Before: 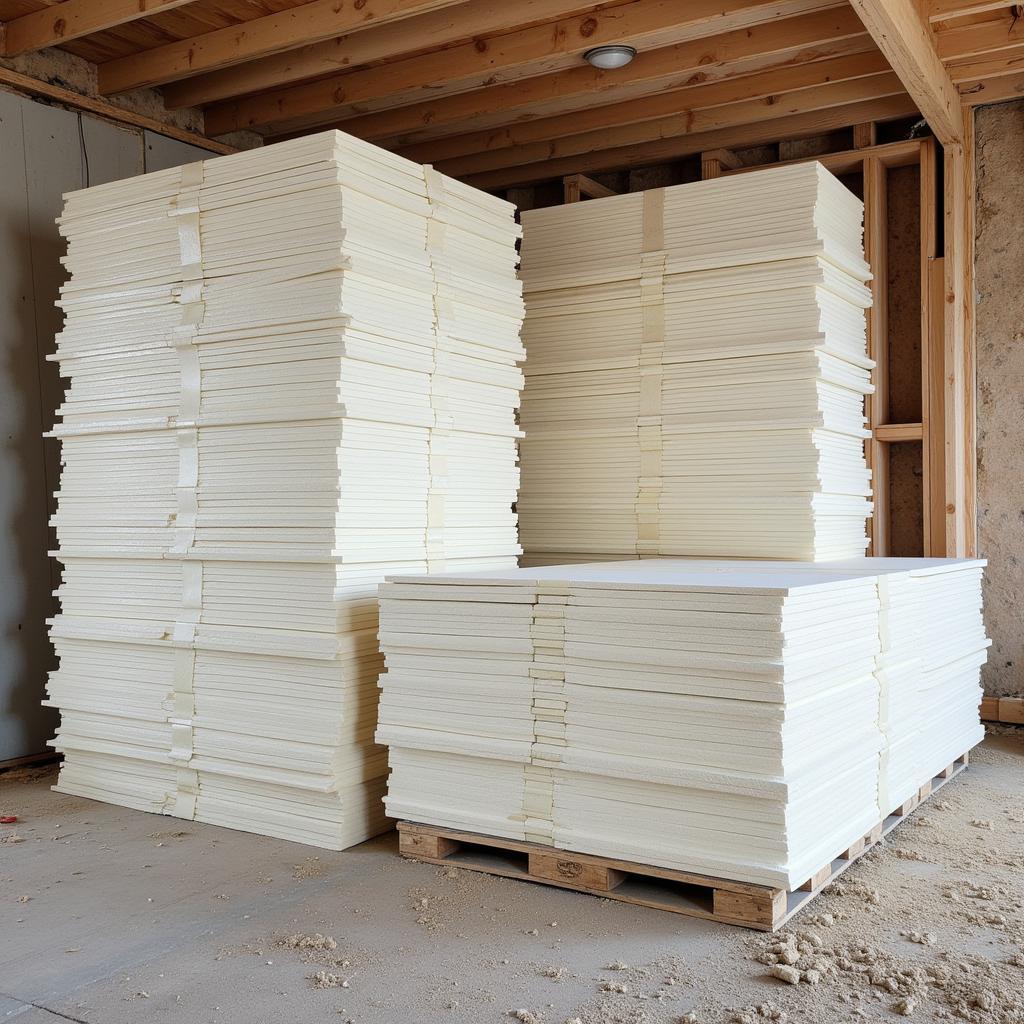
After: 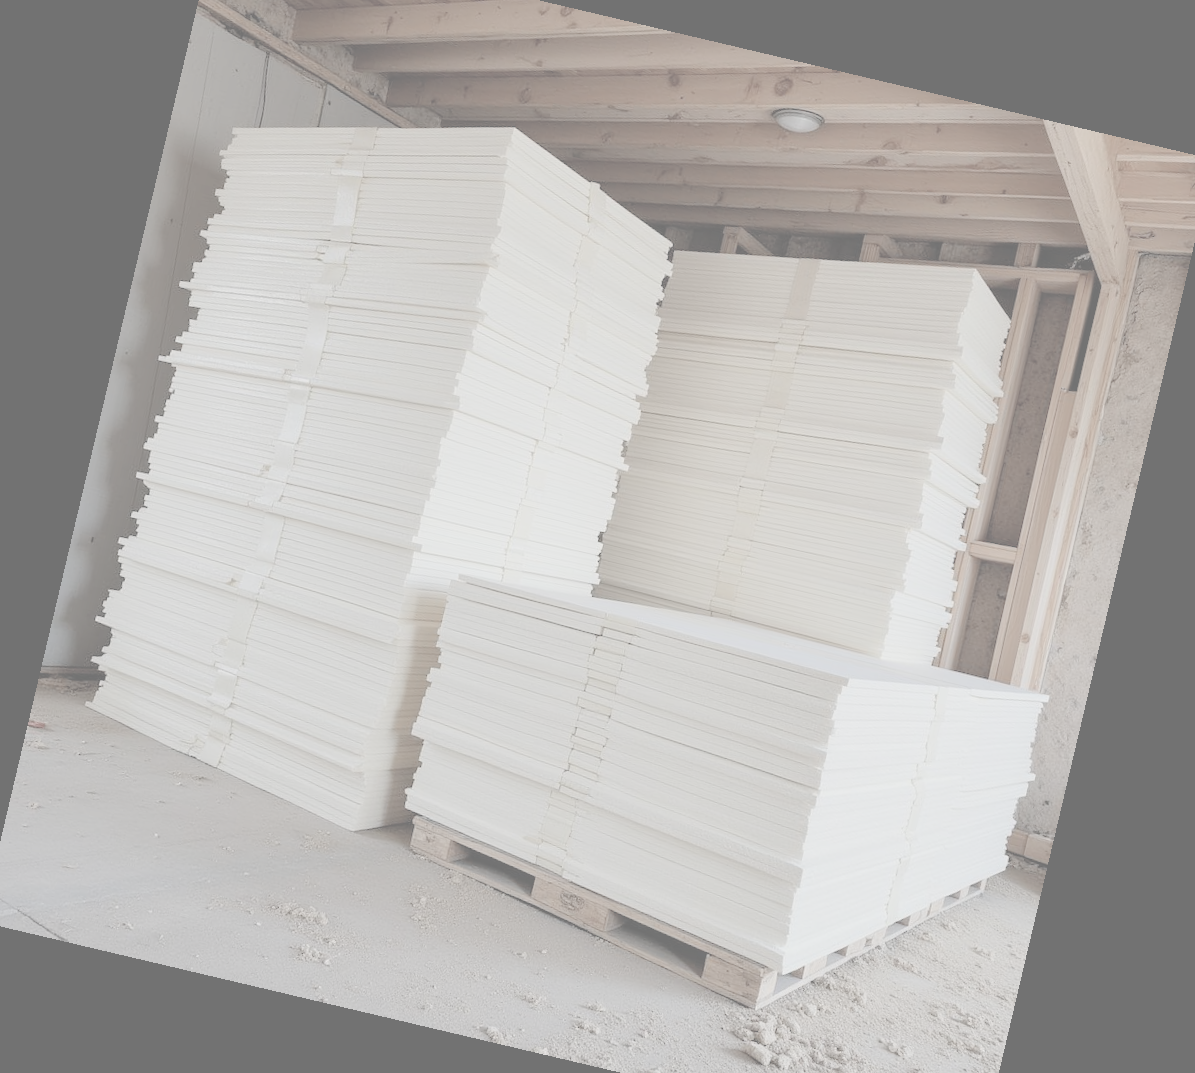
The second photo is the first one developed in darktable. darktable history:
rotate and perspective: rotation 13.27°, automatic cropping off
contrast brightness saturation: contrast -0.32, brightness 0.75, saturation -0.78
tone equalizer: on, module defaults
crop: left 1.507%, top 6.147%, right 1.379%, bottom 6.637%
